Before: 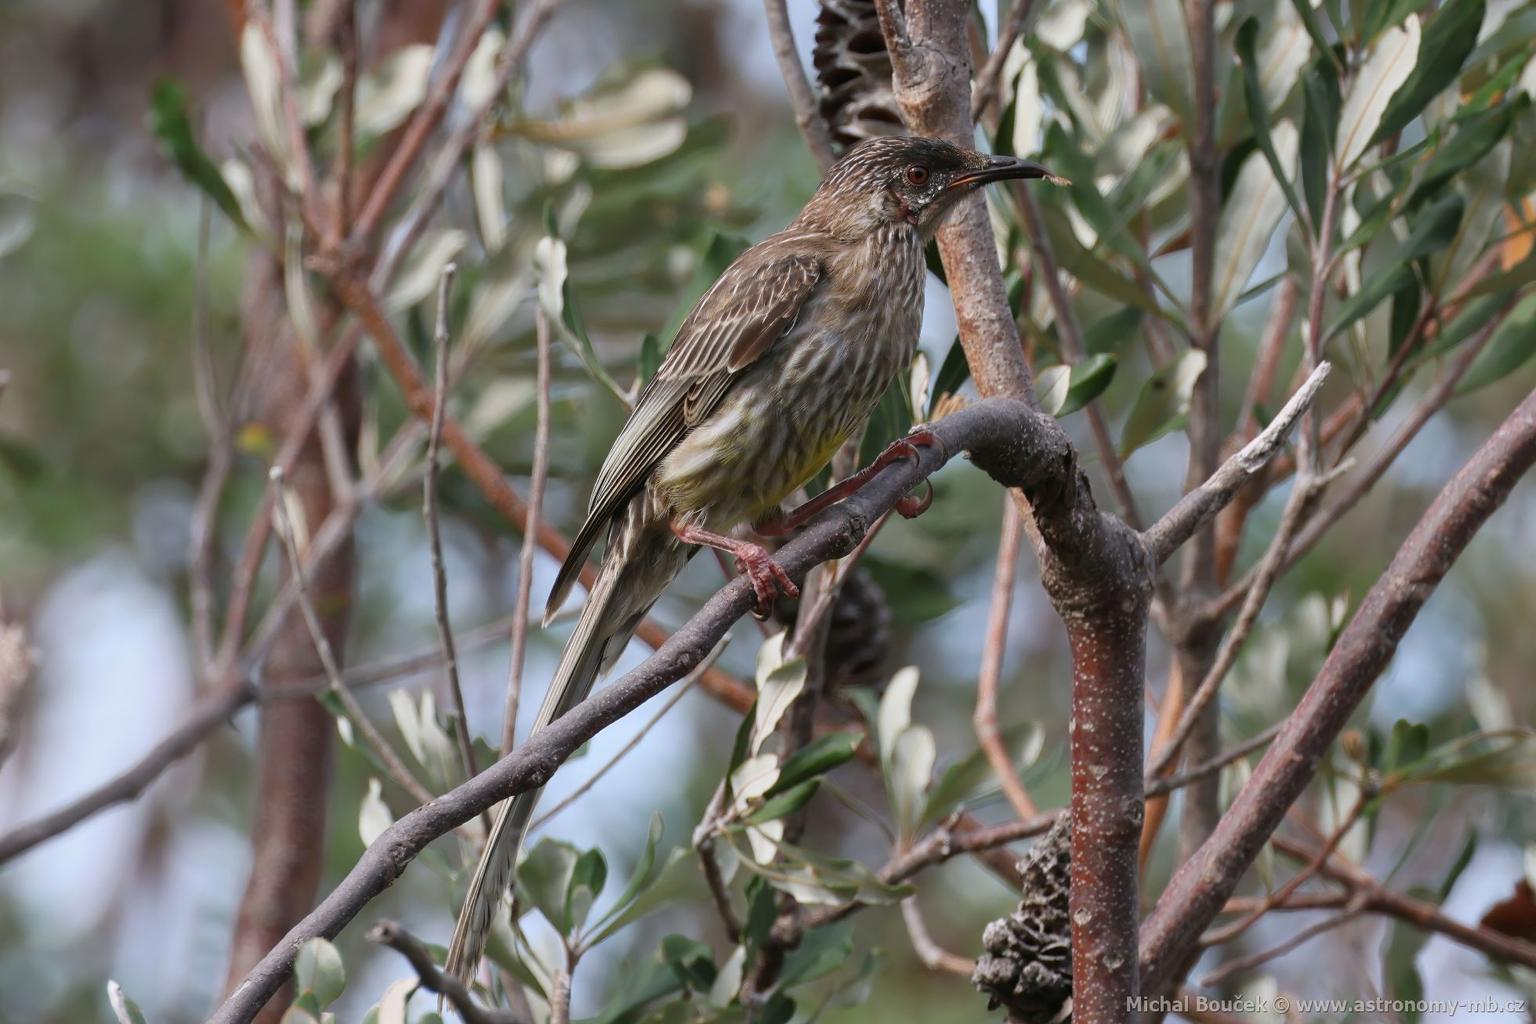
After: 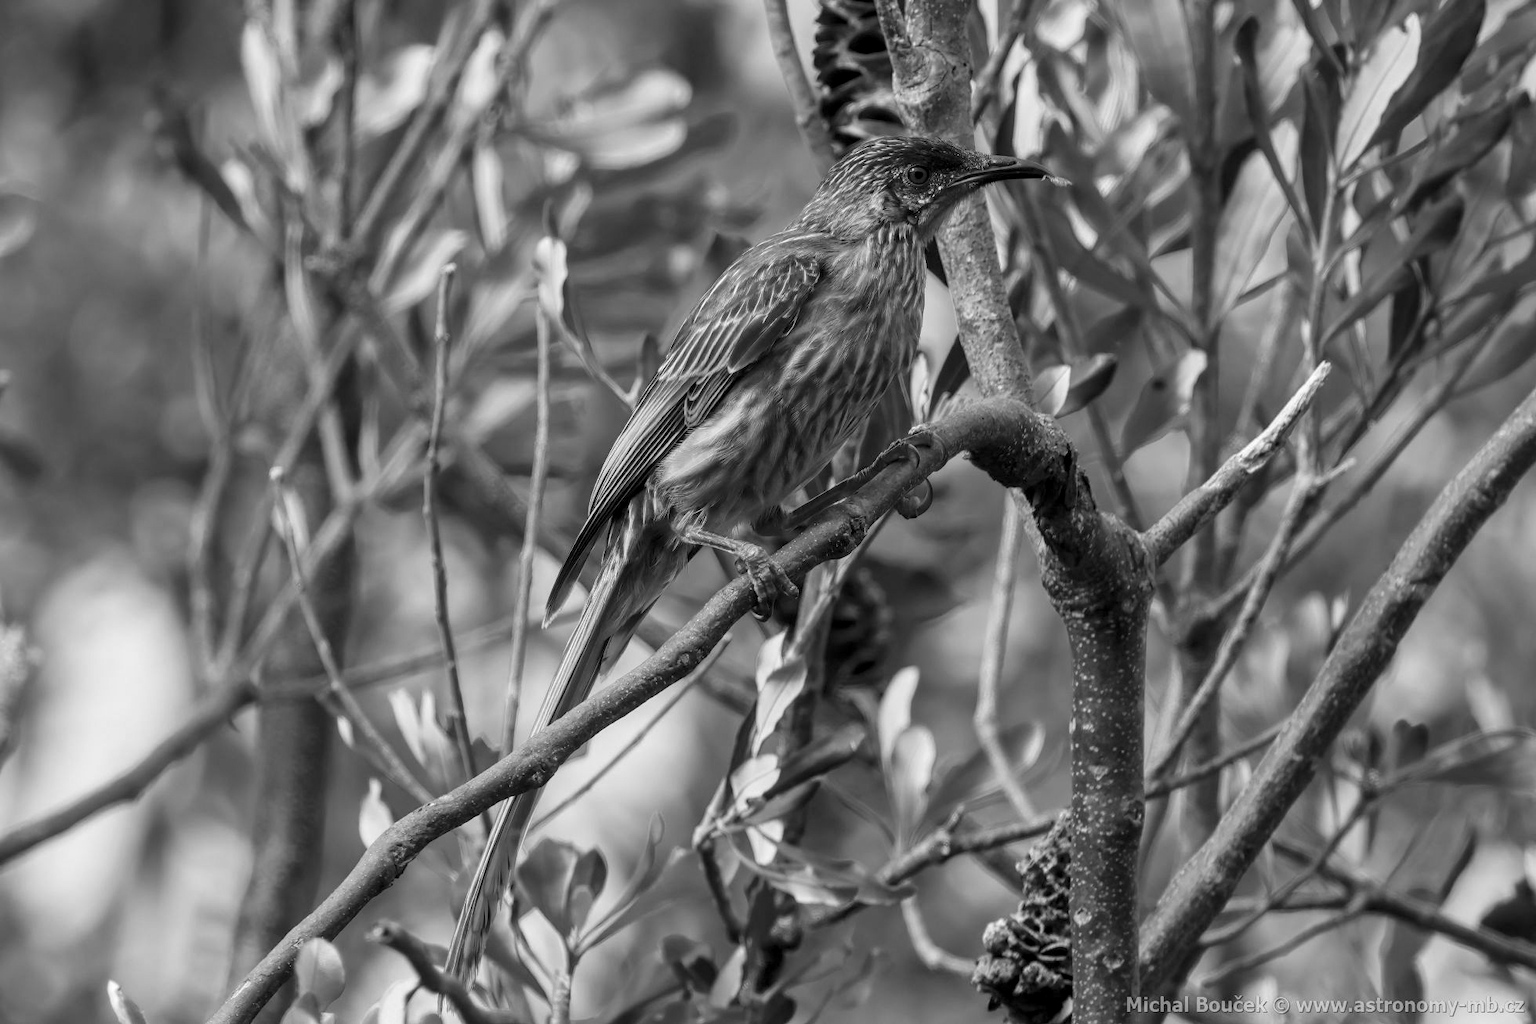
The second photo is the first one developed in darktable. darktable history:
monochrome: on, module defaults
local contrast: detail 130%
